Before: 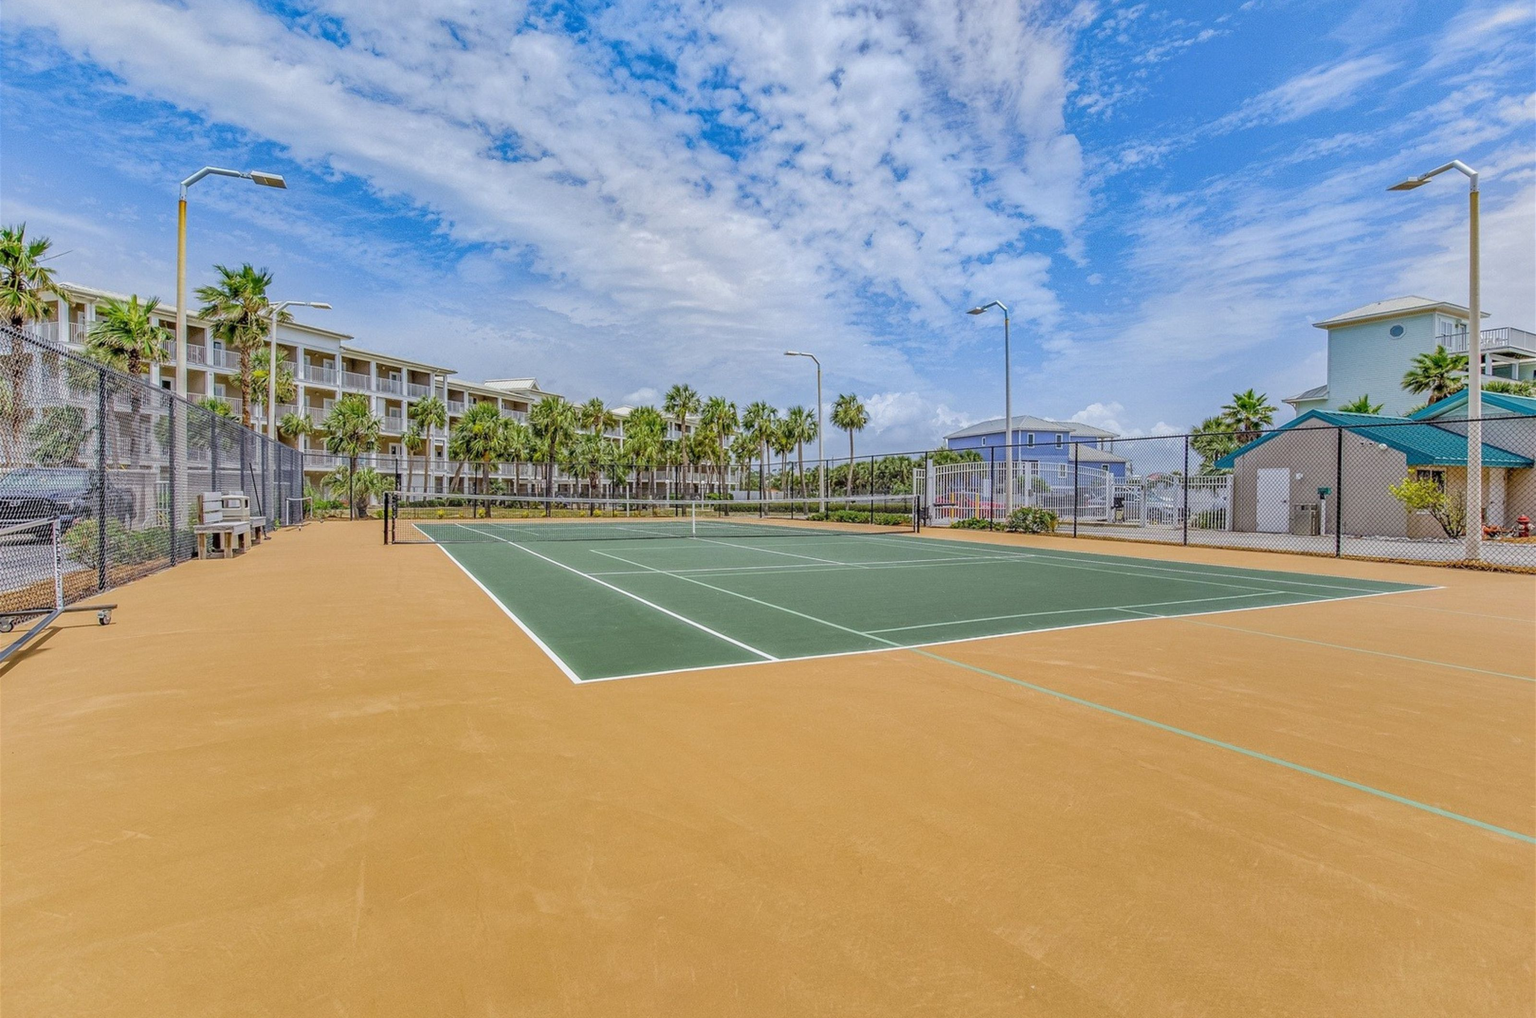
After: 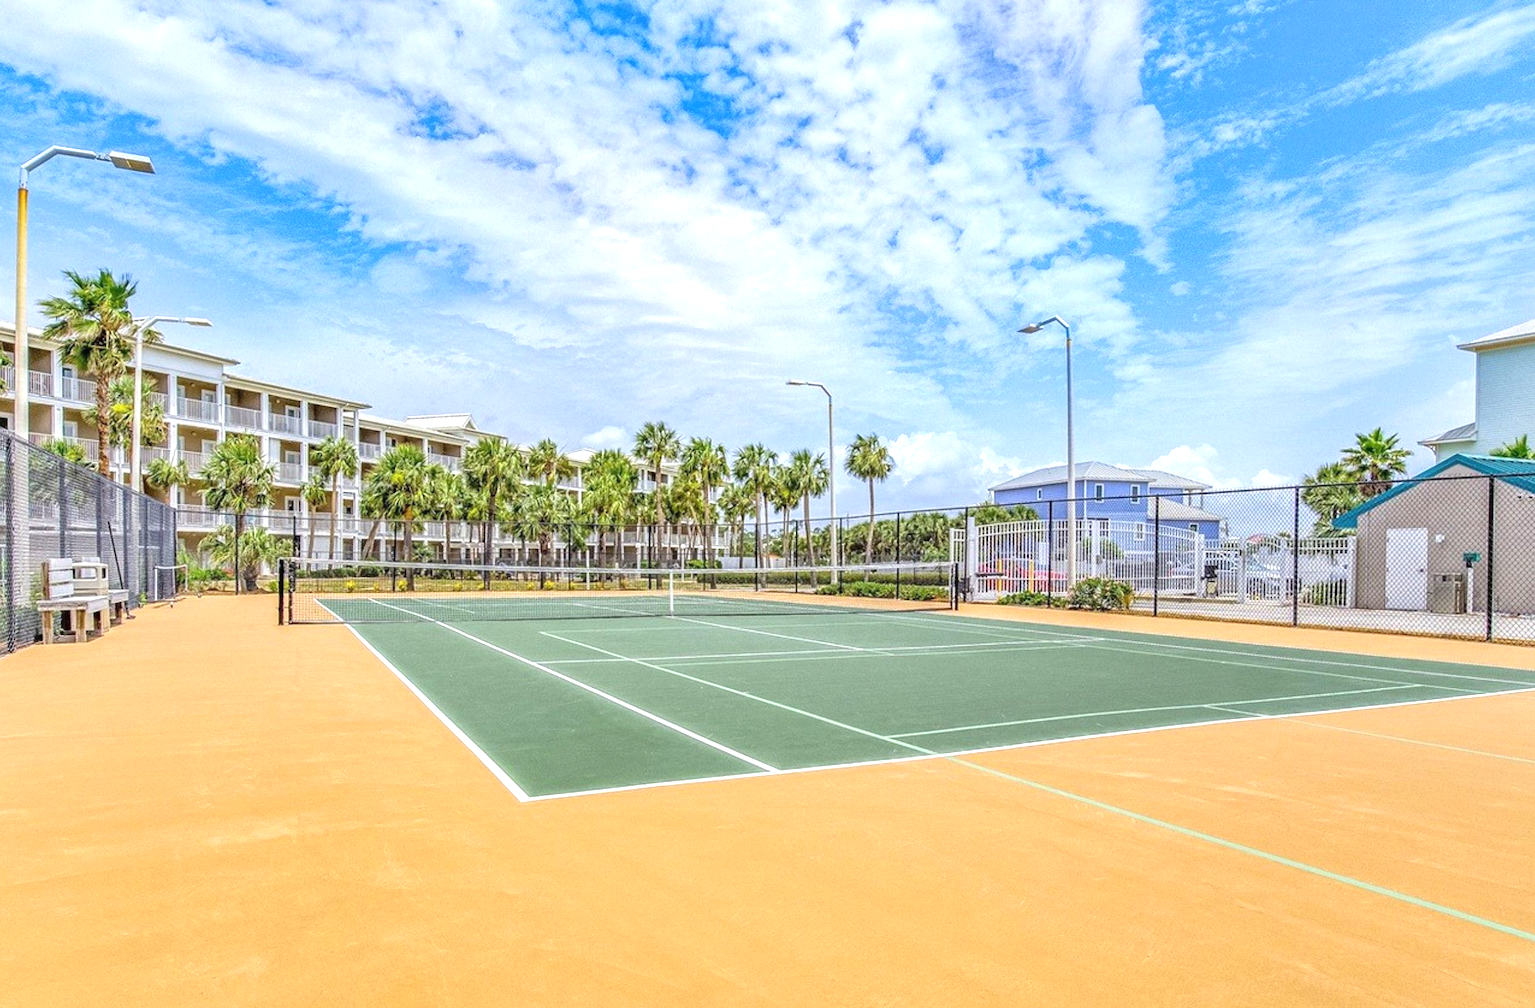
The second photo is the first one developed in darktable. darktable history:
exposure: black level correction 0, exposure 0.877 EV, compensate exposure bias true, compensate highlight preservation false
crop and rotate: left 10.77%, top 5.1%, right 10.41%, bottom 16.76%
